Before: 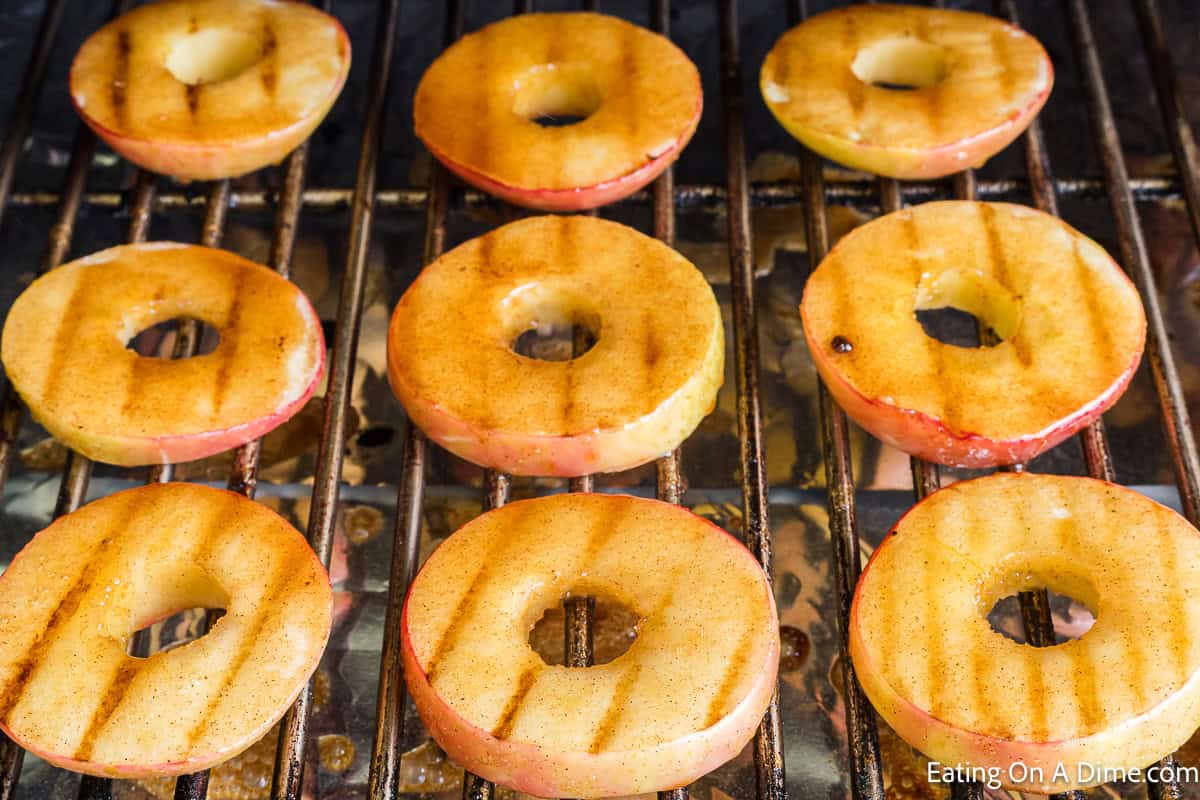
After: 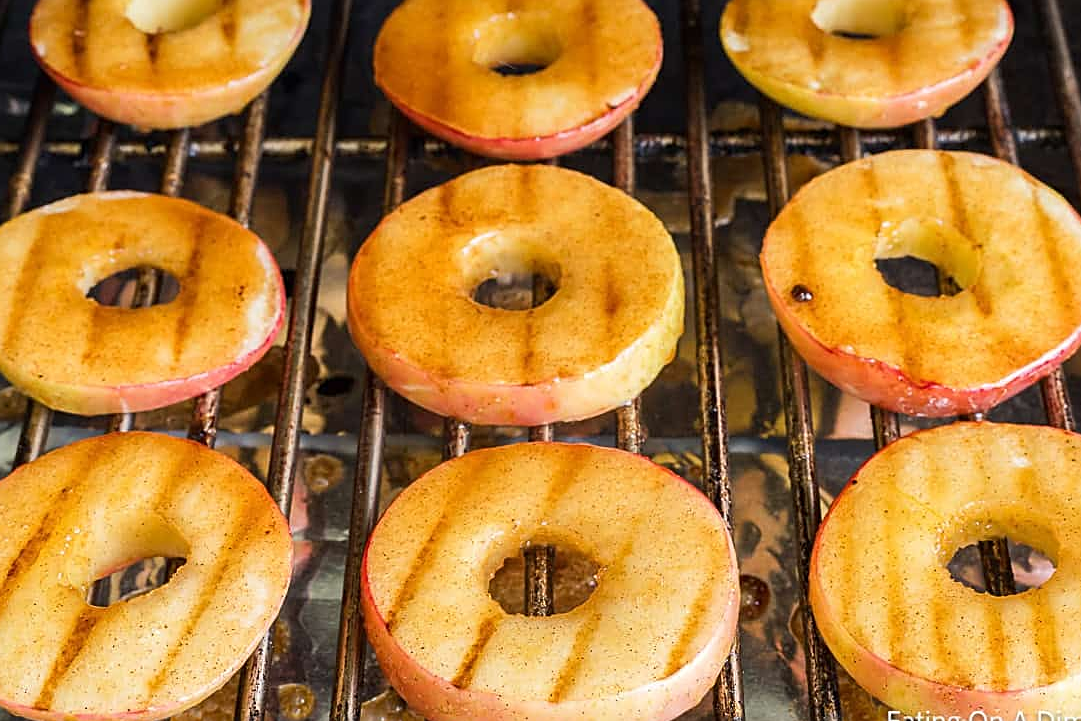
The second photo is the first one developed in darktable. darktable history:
crop: left 3.363%, top 6.48%, right 6.532%, bottom 3.281%
sharpen: on, module defaults
